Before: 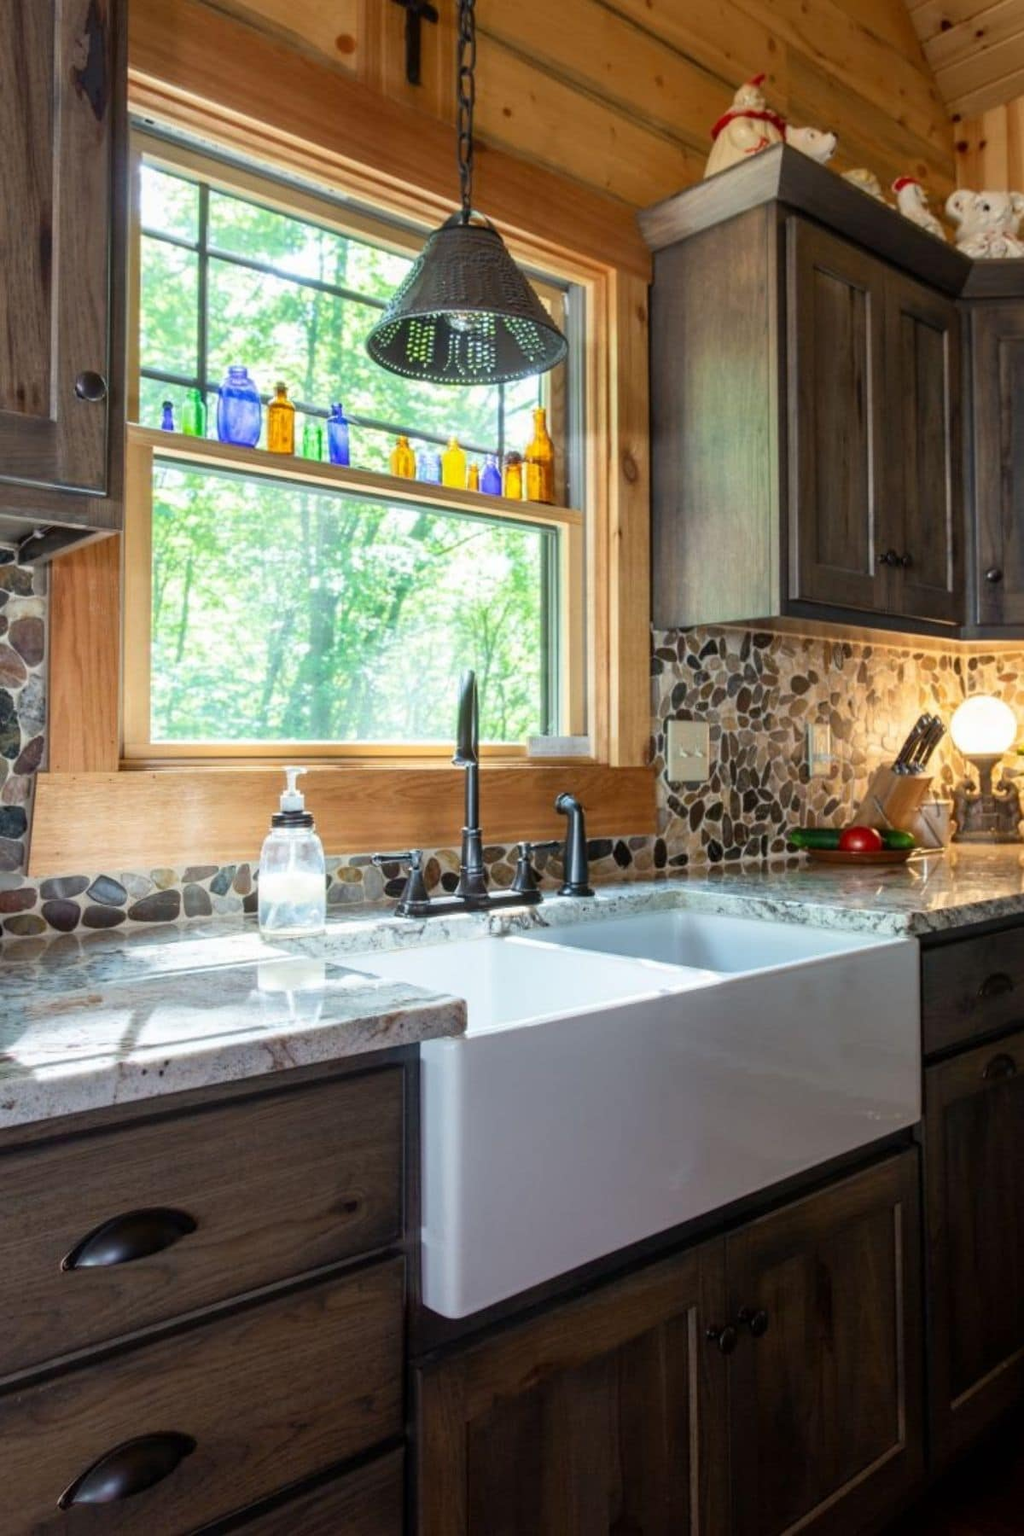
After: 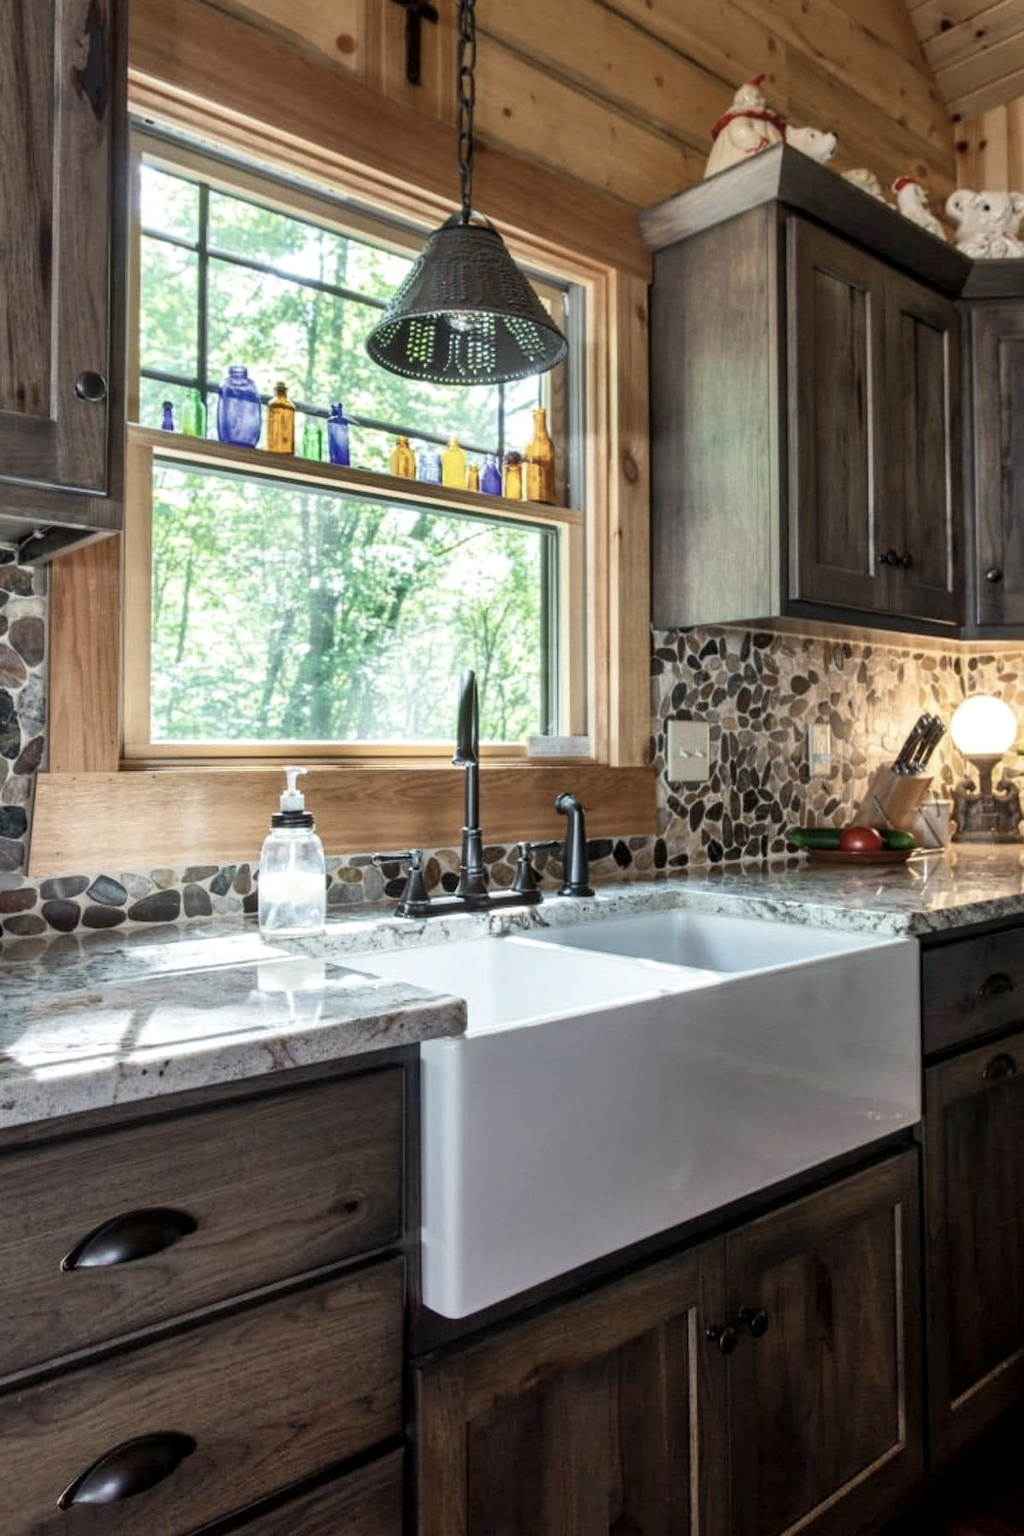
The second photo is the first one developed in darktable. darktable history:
contrast brightness saturation: contrast 0.1, saturation -0.36
local contrast: highlights 100%, shadows 100%, detail 120%, midtone range 0.2
shadows and highlights: low approximation 0.01, soften with gaussian
